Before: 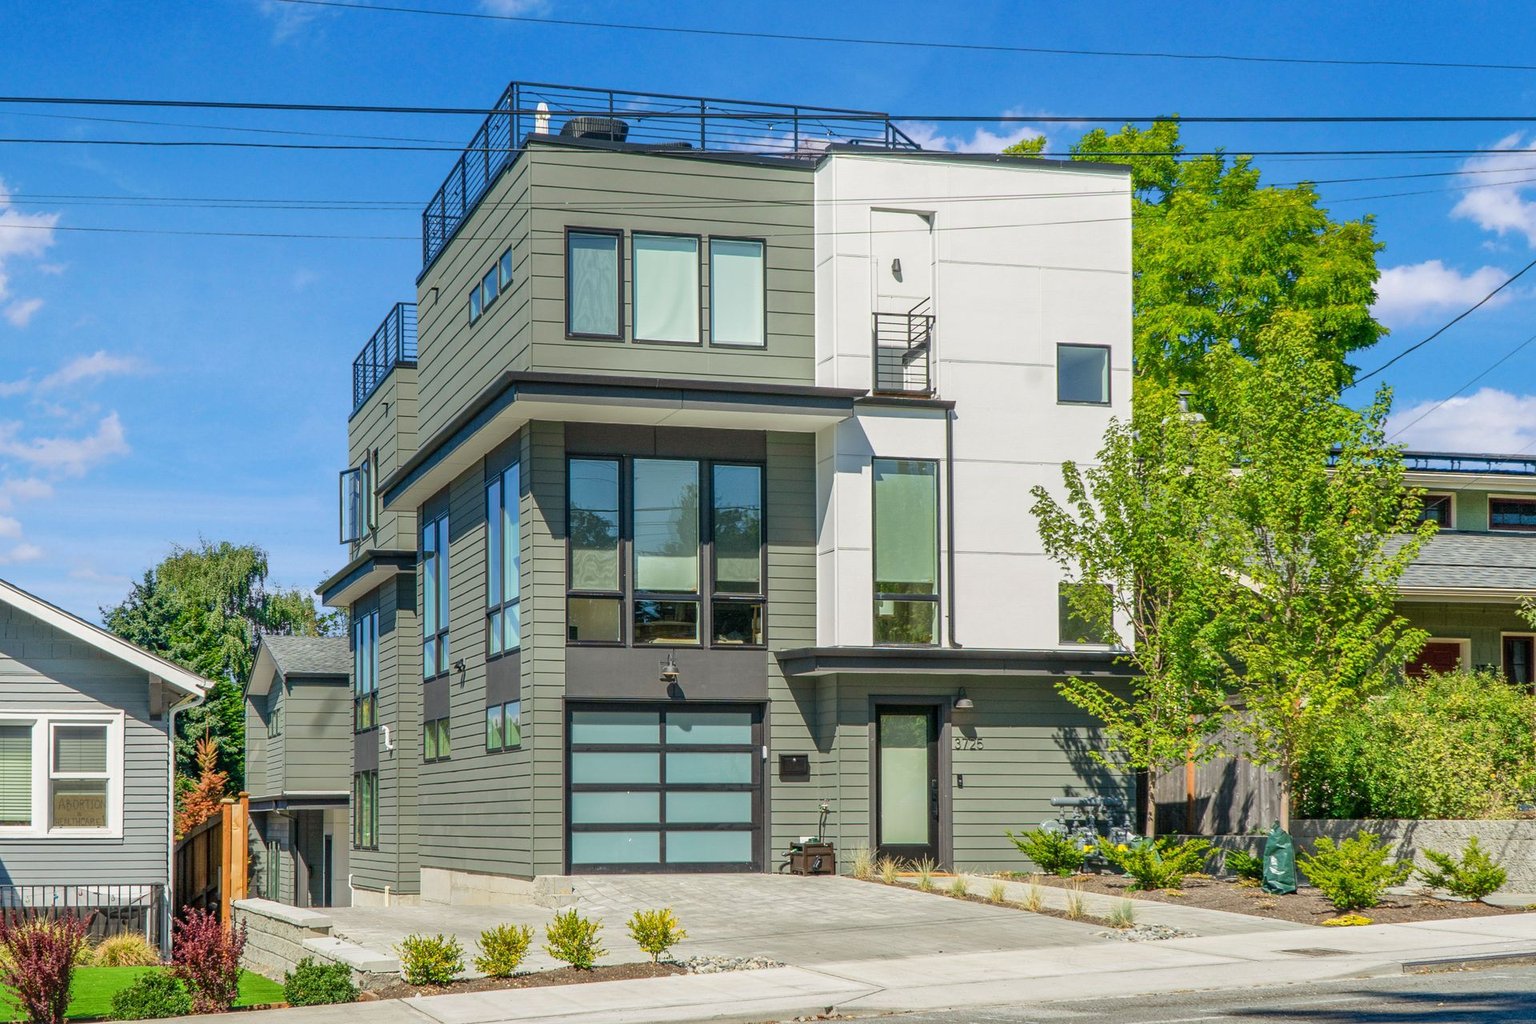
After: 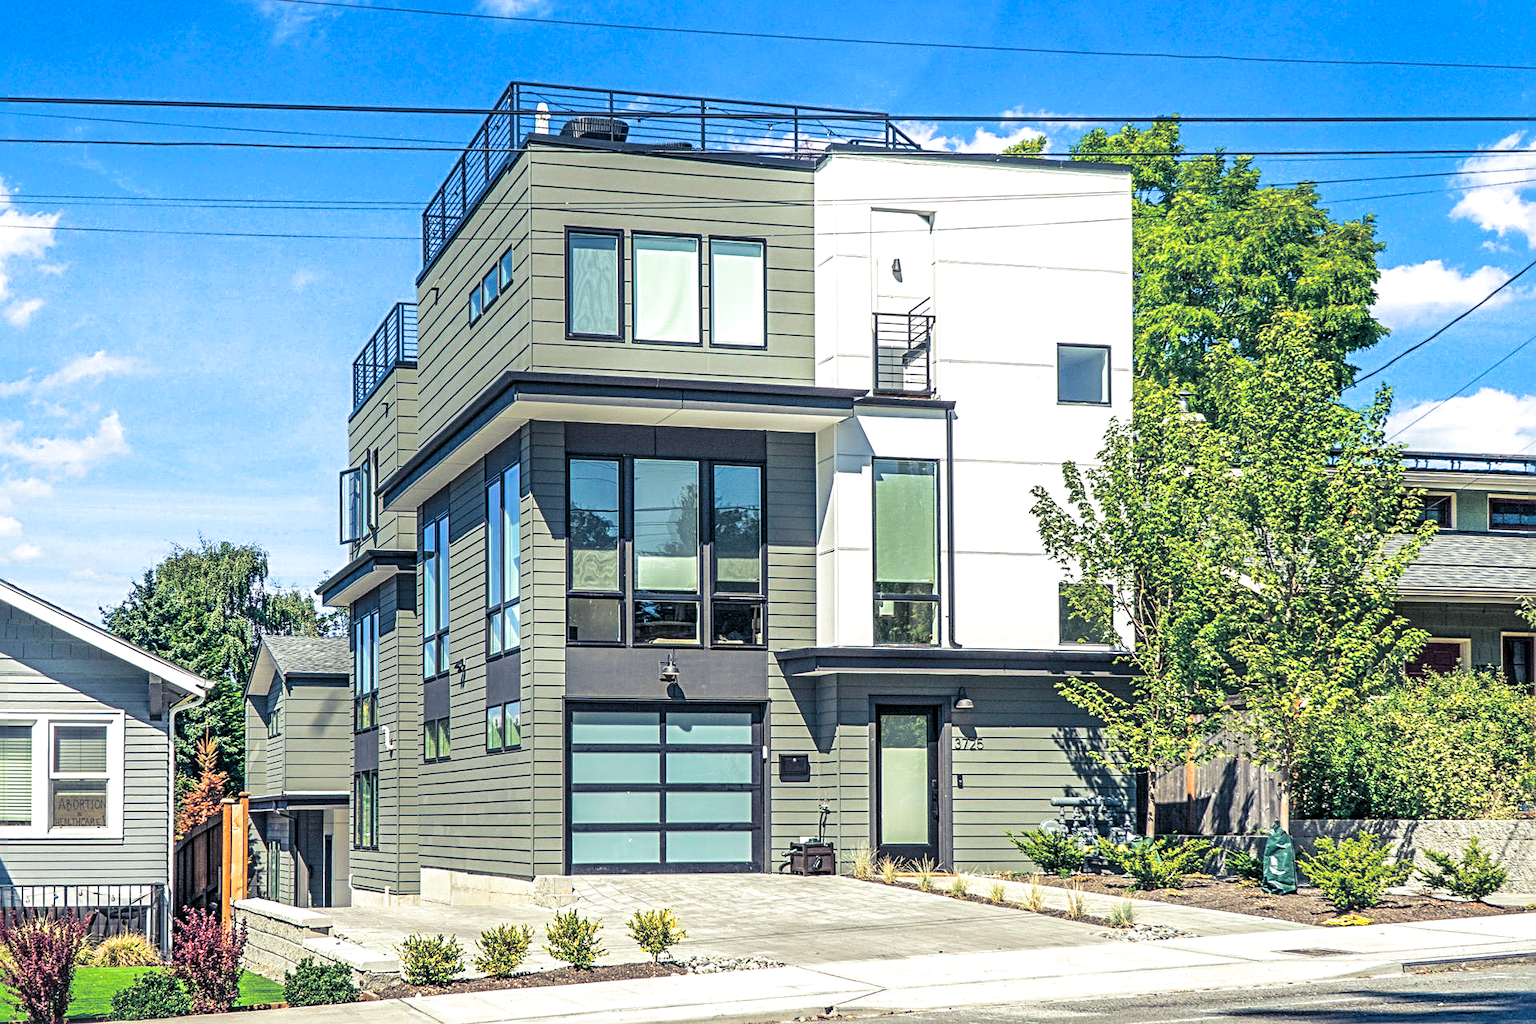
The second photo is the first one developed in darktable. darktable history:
exposure: exposure 0.564 EV, compensate highlight preservation false
color balance rgb: perceptual saturation grading › global saturation 20%, perceptual saturation grading › highlights -25%, perceptual saturation grading › shadows 25%
sharpen: radius 4
local contrast: on, module defaults
split-toning: shadows › hue 230.4°
